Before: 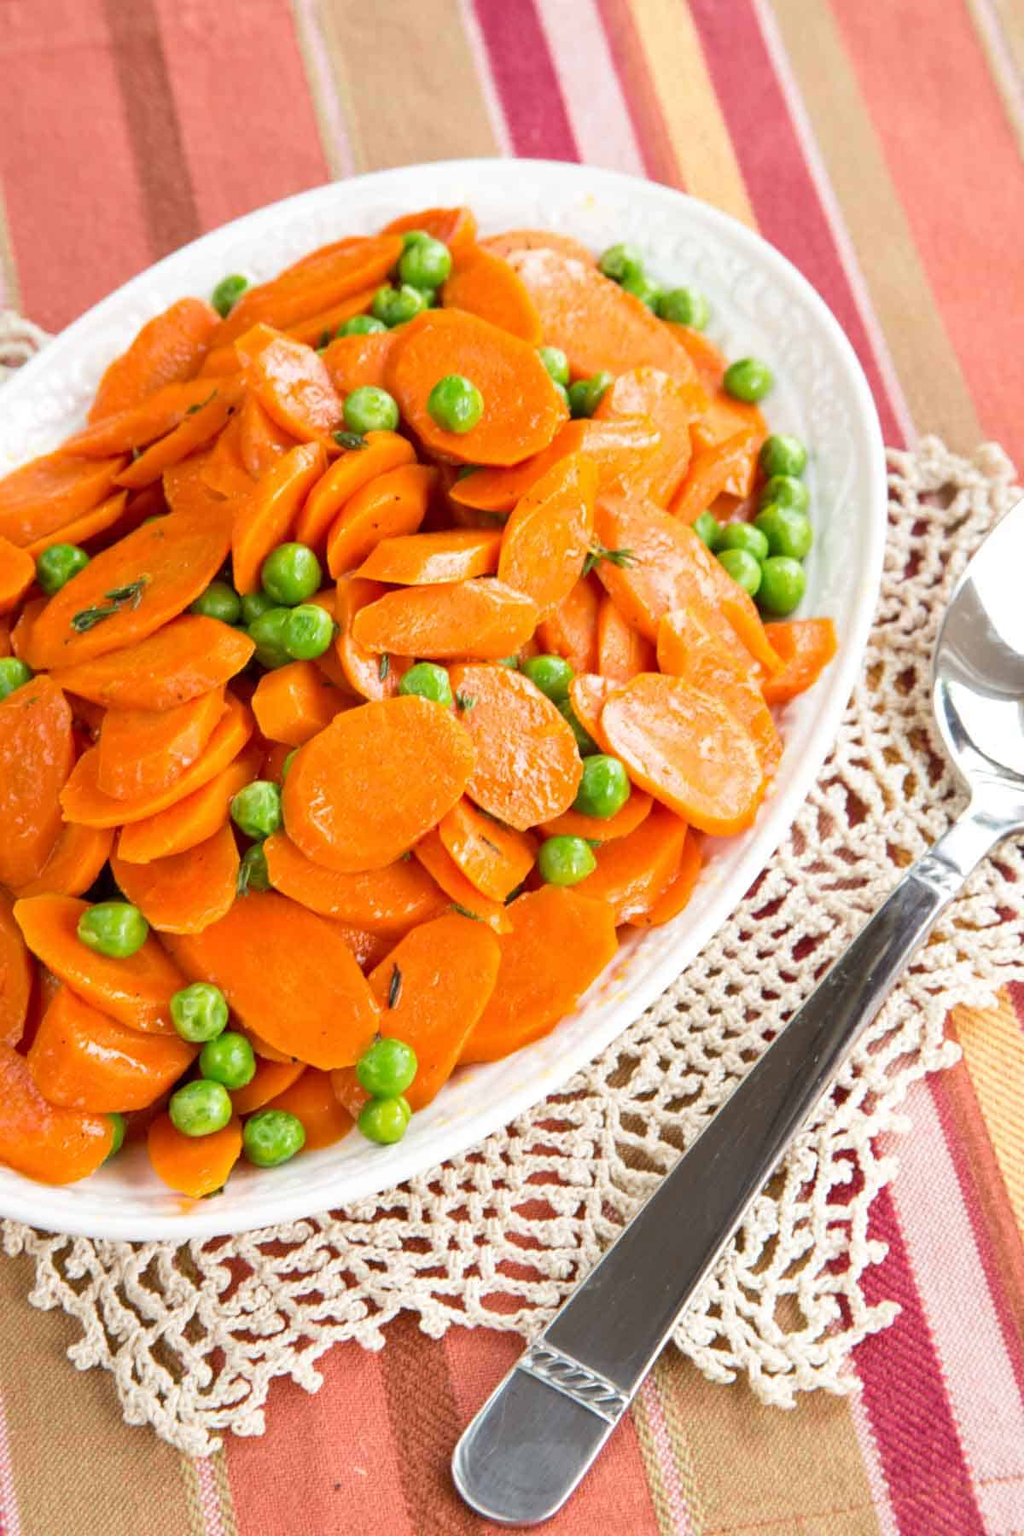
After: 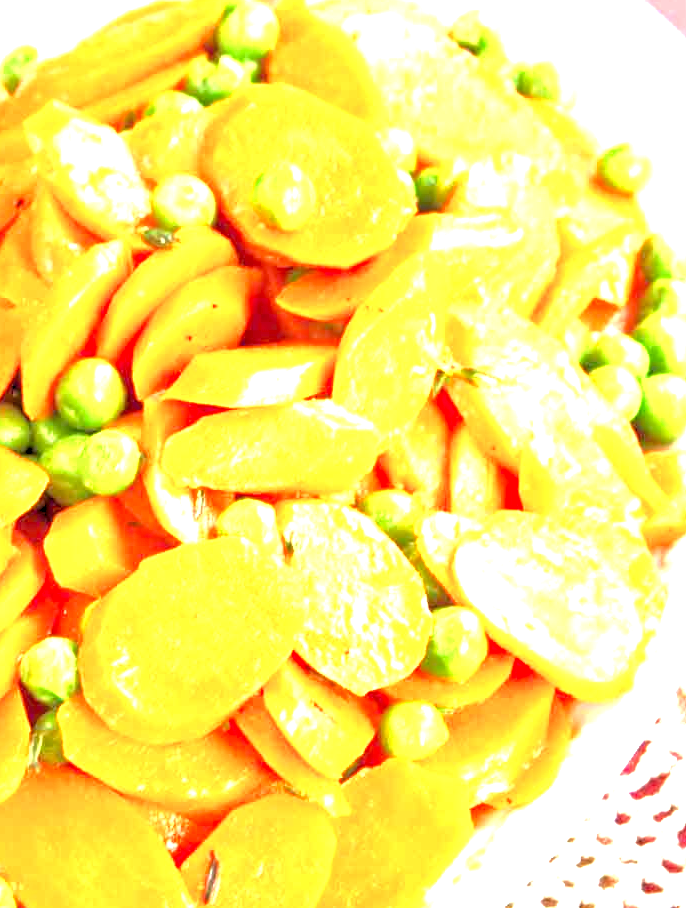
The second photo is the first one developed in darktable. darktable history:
velvia: on, module defaults
crop: left 20.932%, top 15.471%, right 21.848%, bottom 34.081%
local contrast: mode bilateral grid, contrast 20, coarseness 50, detail 150%, midtone range 0.2
exposure: black level correction 0, exposure 2.327 EV, compensate exposure bias true, compensate highlight preservation false
rgb levels: preserve colors sum RGB, levels [[0.038, 0.433, 0.934], [0, 0.5, 1], [0, 0.5, 1]]
